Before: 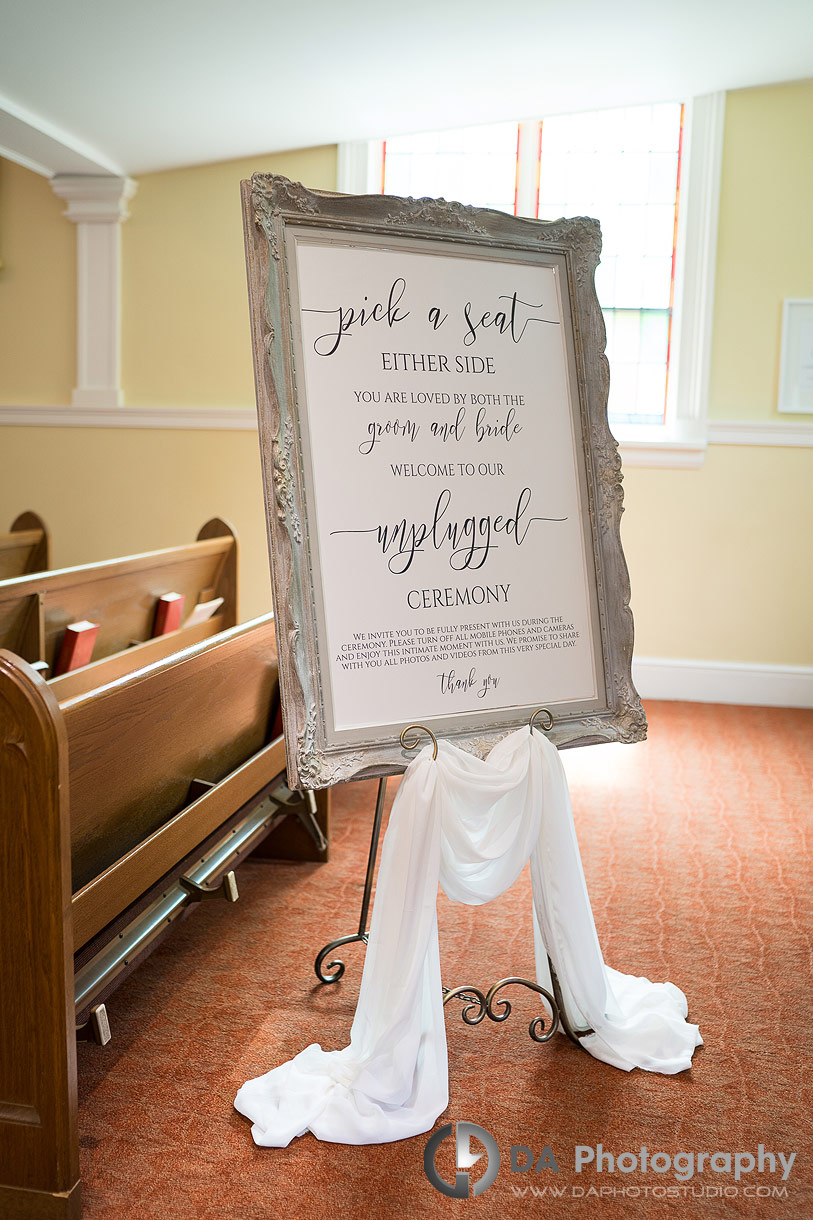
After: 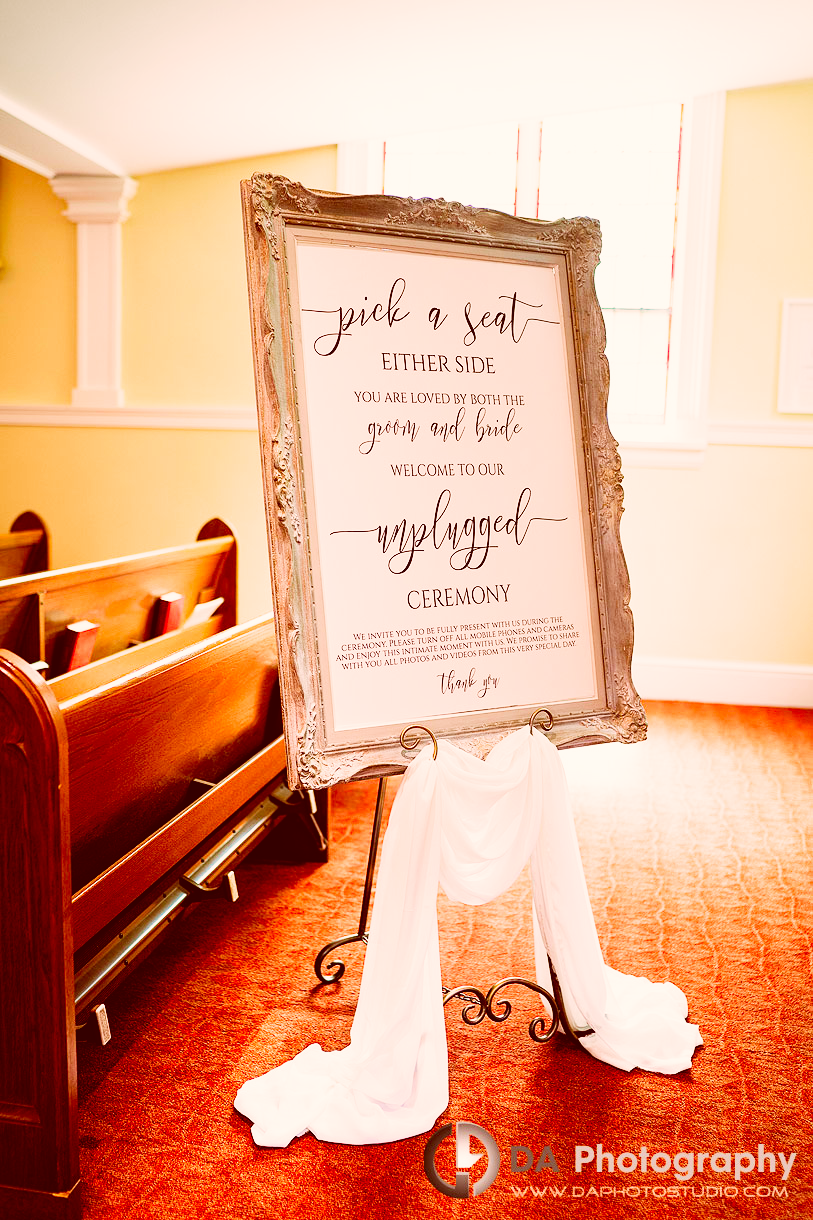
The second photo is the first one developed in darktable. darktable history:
filmic rgb: black relative exposure -6.43 EV, white relative exposure 2.43 EV, threshold 3 EV, hardness 5.27, latitude 0.1%, contrast 1.425, highlights saturation mix 2%, preserve chrominance no, color science v5 (2021), contrast in shadows safe, contrast in highlights safe, enable highlight reconstruction true
white balance: emerald 1
contrast brightness saturation: contrast 0.2, brightness 0.2, saturation 0.8
color correction: highlights a* 9.03, highlights b* 8.71, shadows a* 40, shadows b* 40, saturation 0.8
